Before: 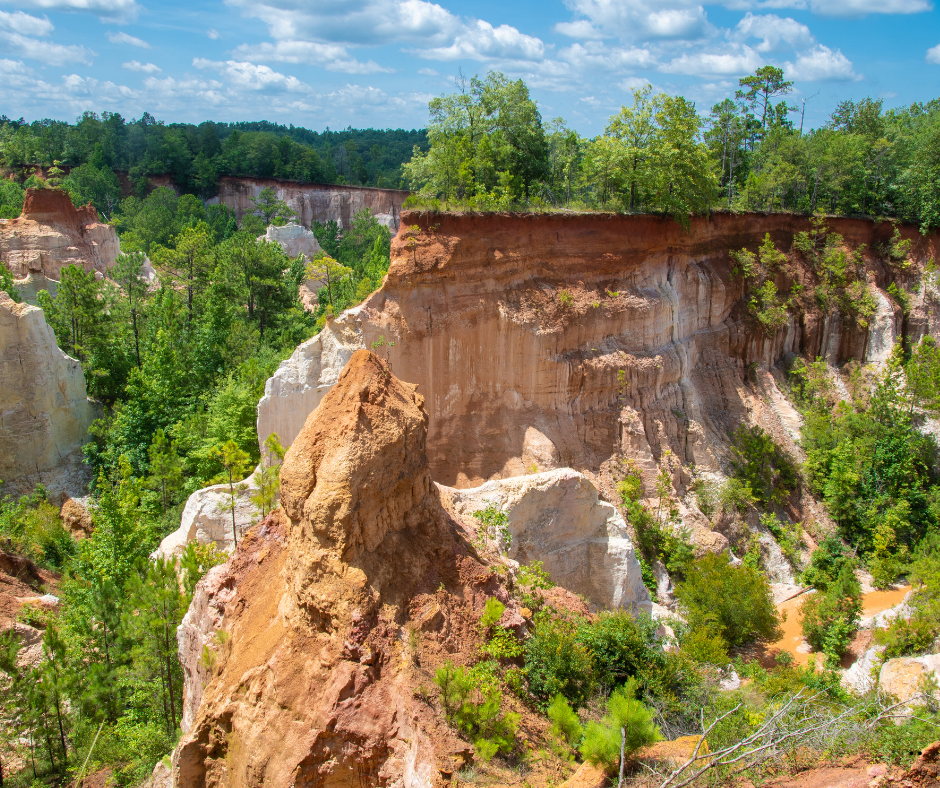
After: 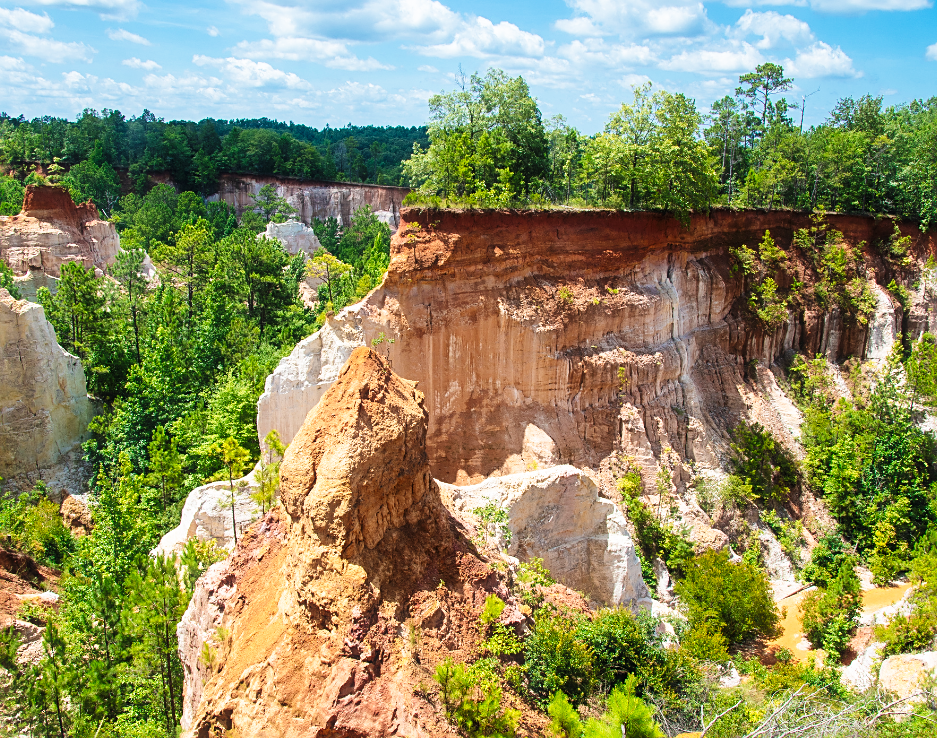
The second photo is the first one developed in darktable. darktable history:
sharpen: on, module defaults
tone curve: curves: ch0 [(0, 0) (0.074, 0.04) (0.157, 0.1) (0.472, 0.515) (0.635, 0.731) (0.768, 0.878) (0.899, 0.969) (1, 1)]; ch1 [(0, 0) (0.08, 0.08) (0.3, 0.3) (0.5, 0.5) (0.539, 0.558) (0.586, 0.658) (0.69, 0.787) (0.92, 0.92) (1, 1)]; ch2 [(0, 0) (0.08, 0.08) (0.3, 0.3) (0.5, 0.5) (0.543, 0.597) (0.597, 0.679) (0.92, 0.92) (1, 1)], preserve colors none
crop: top 0.42%, right 0.263%, bottom 5.019%
haze removal: strength -0.106, compatibility mode true, adaptive false
